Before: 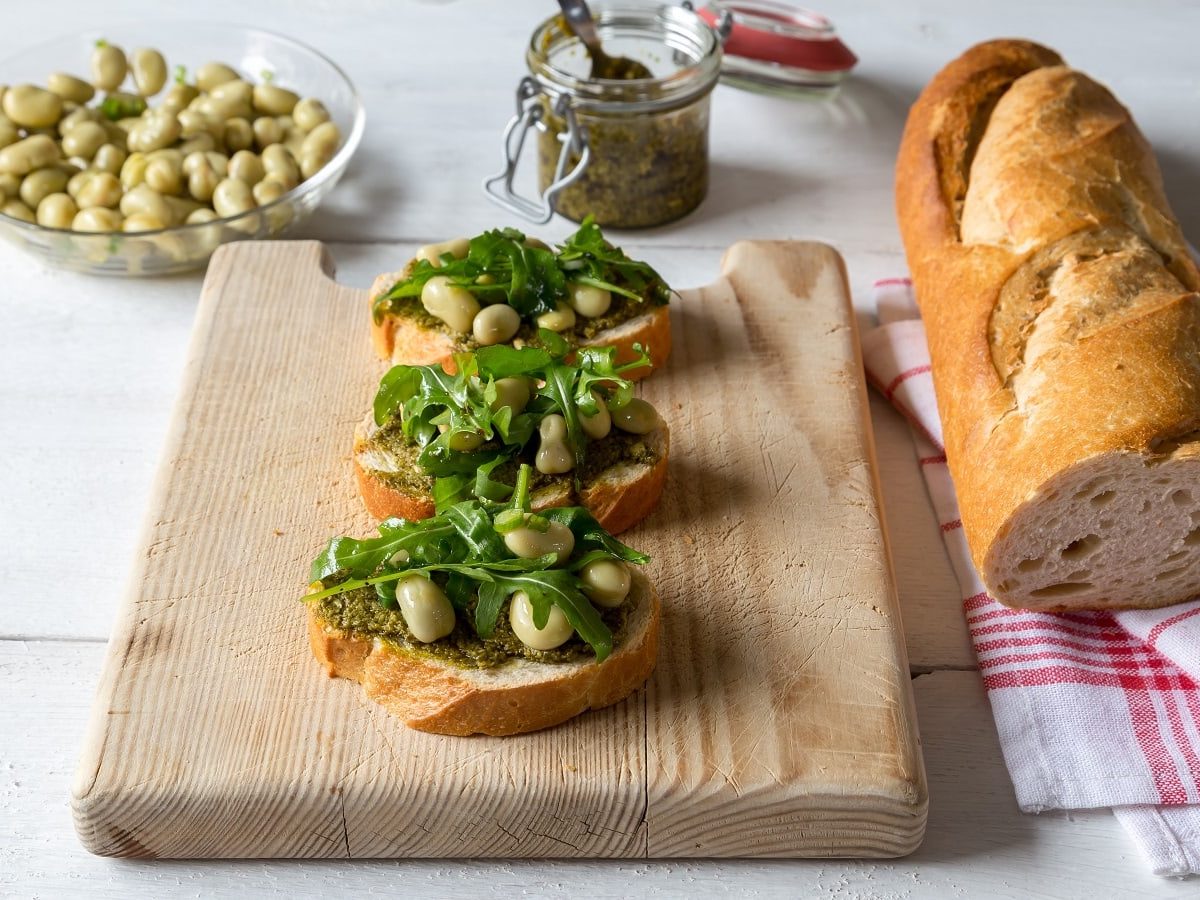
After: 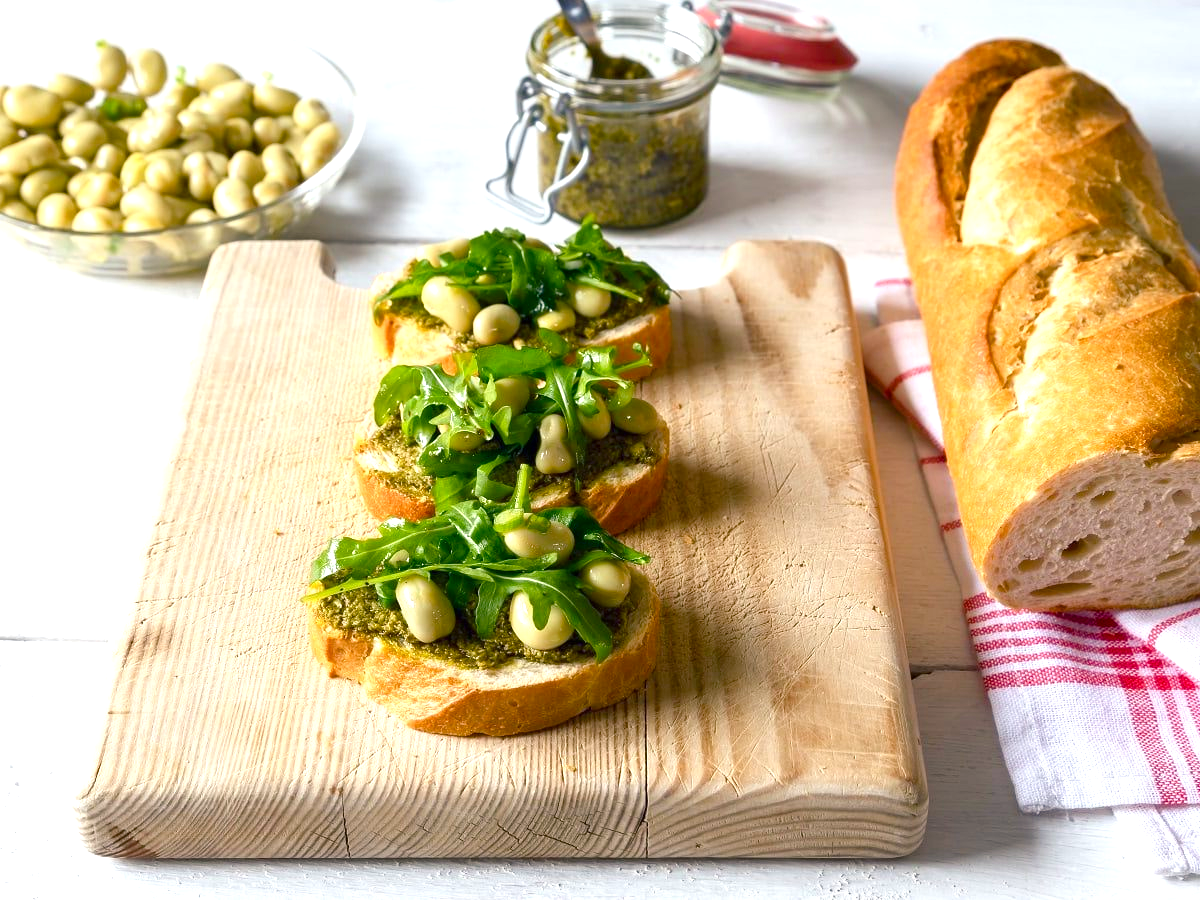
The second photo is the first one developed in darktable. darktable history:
color balance rgb: shadows lift › chroma 7.09%, shadows lift › hue 245.81°, perceptual saturation grading › global saturation 20%, perceptual saturation grading › highlights -25.114%, perceptual saturation grading › shadows 25.532%, global vibrance 20%
exposure: black level correction 0, exposure 0.699 EV, compensate highlight preservation false
